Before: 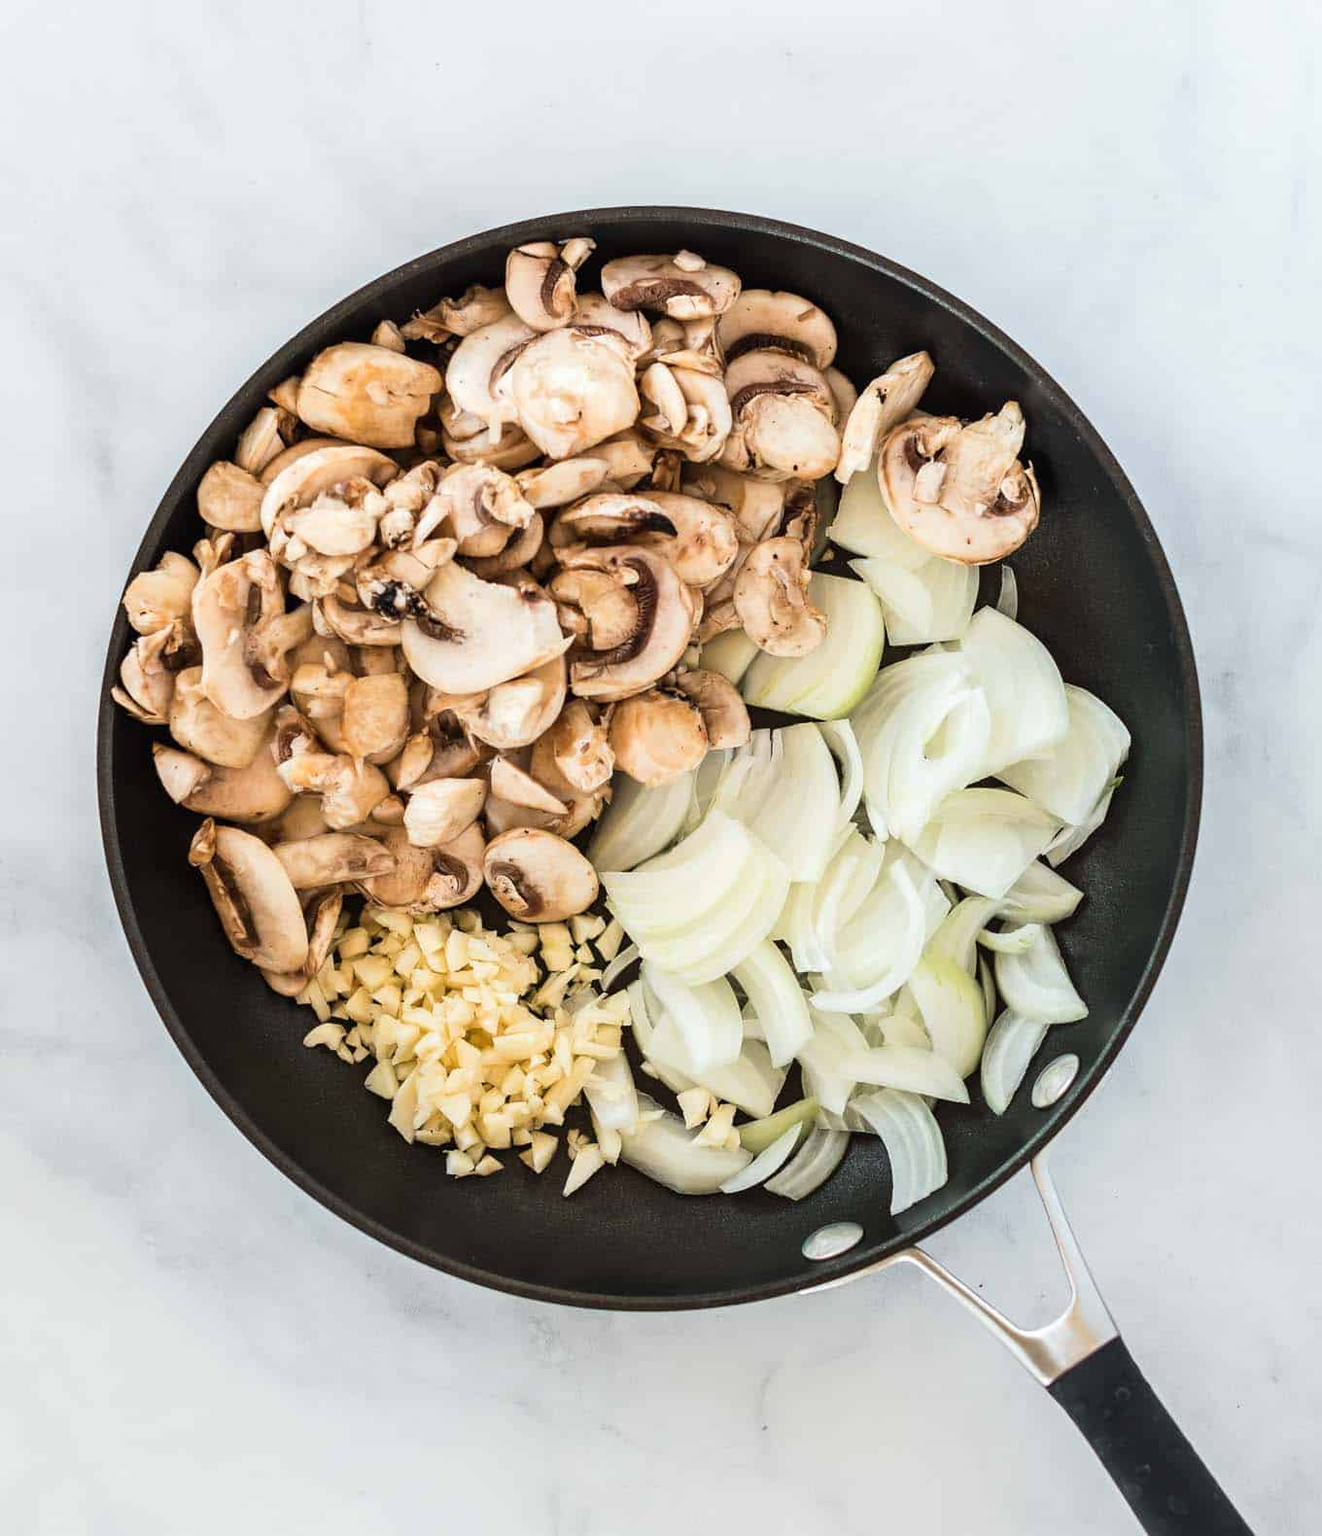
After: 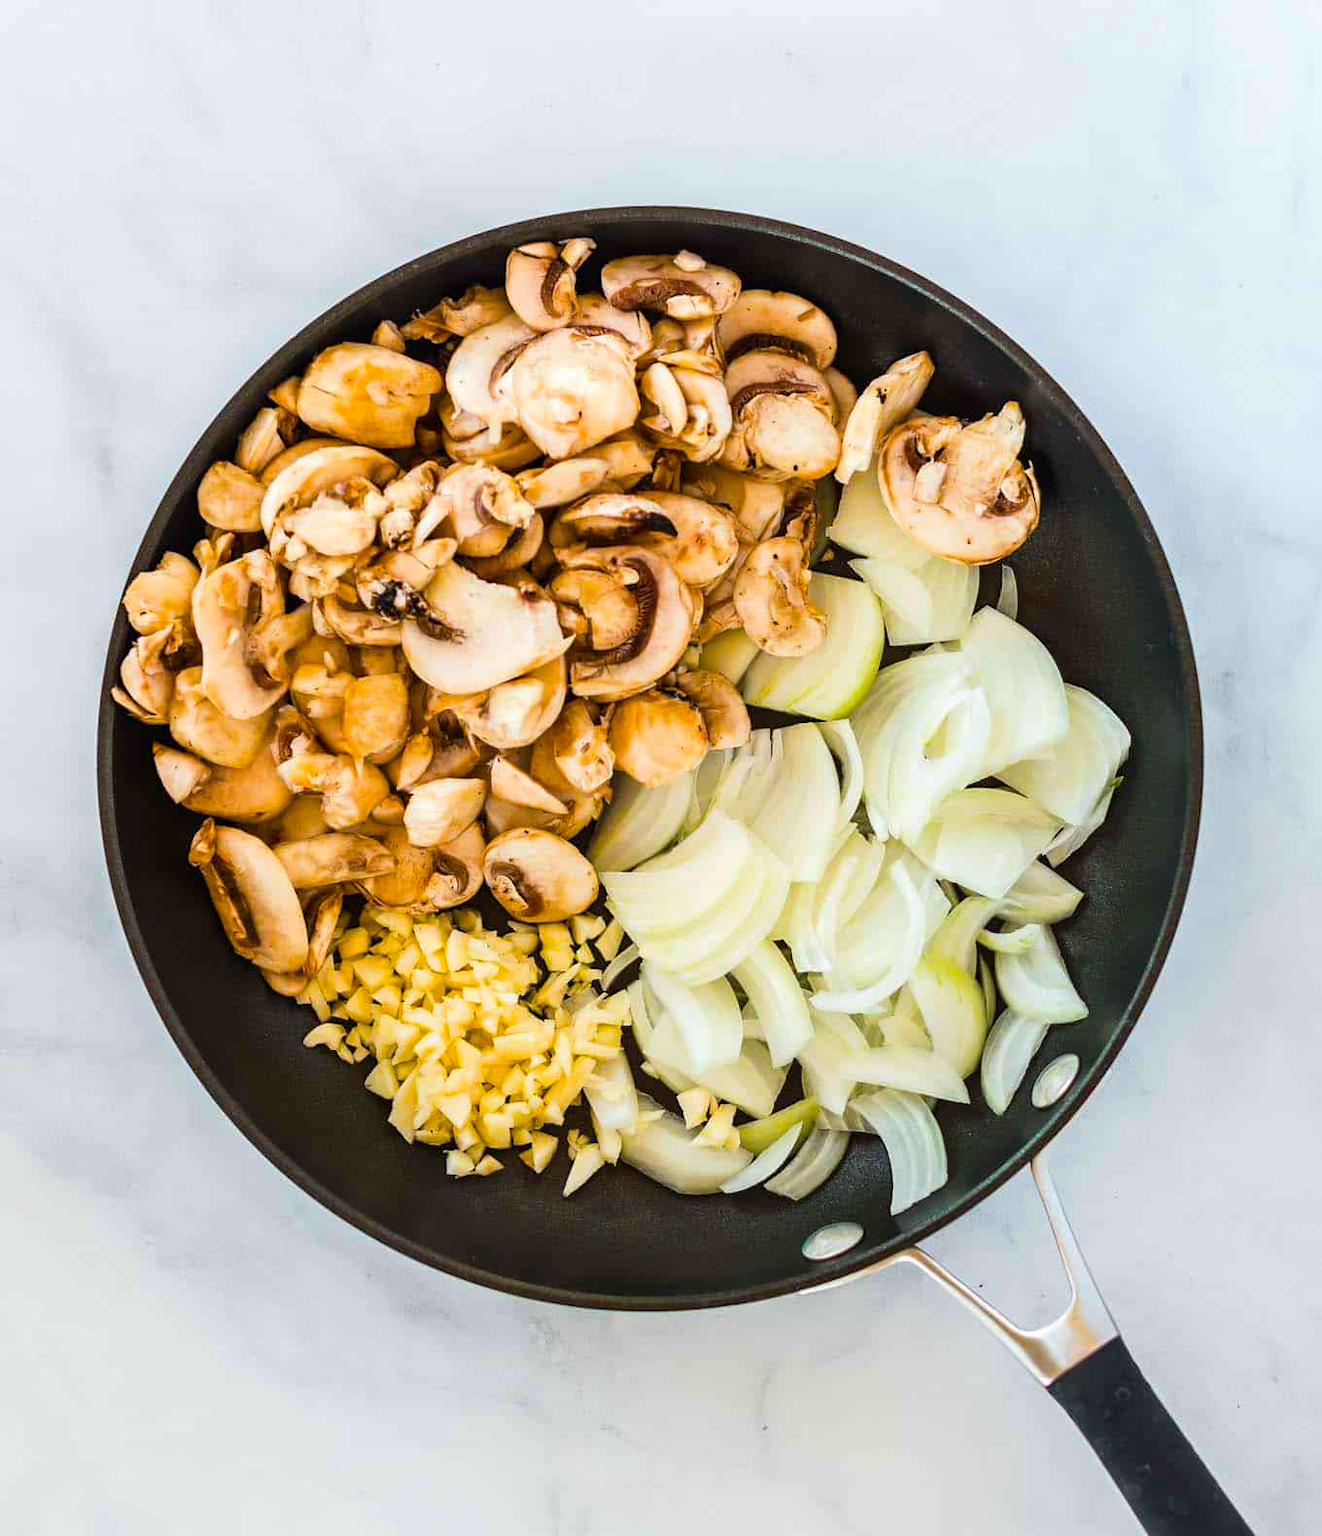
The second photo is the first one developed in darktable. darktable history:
color balance rgb: shadows lift › chroma 0.868%, shadows lift › hue 114.02°, linear chroma grading › global chroma 20.617%, perceptual saturation grading › global saturation 29.371%, global vibrance 15.185%
